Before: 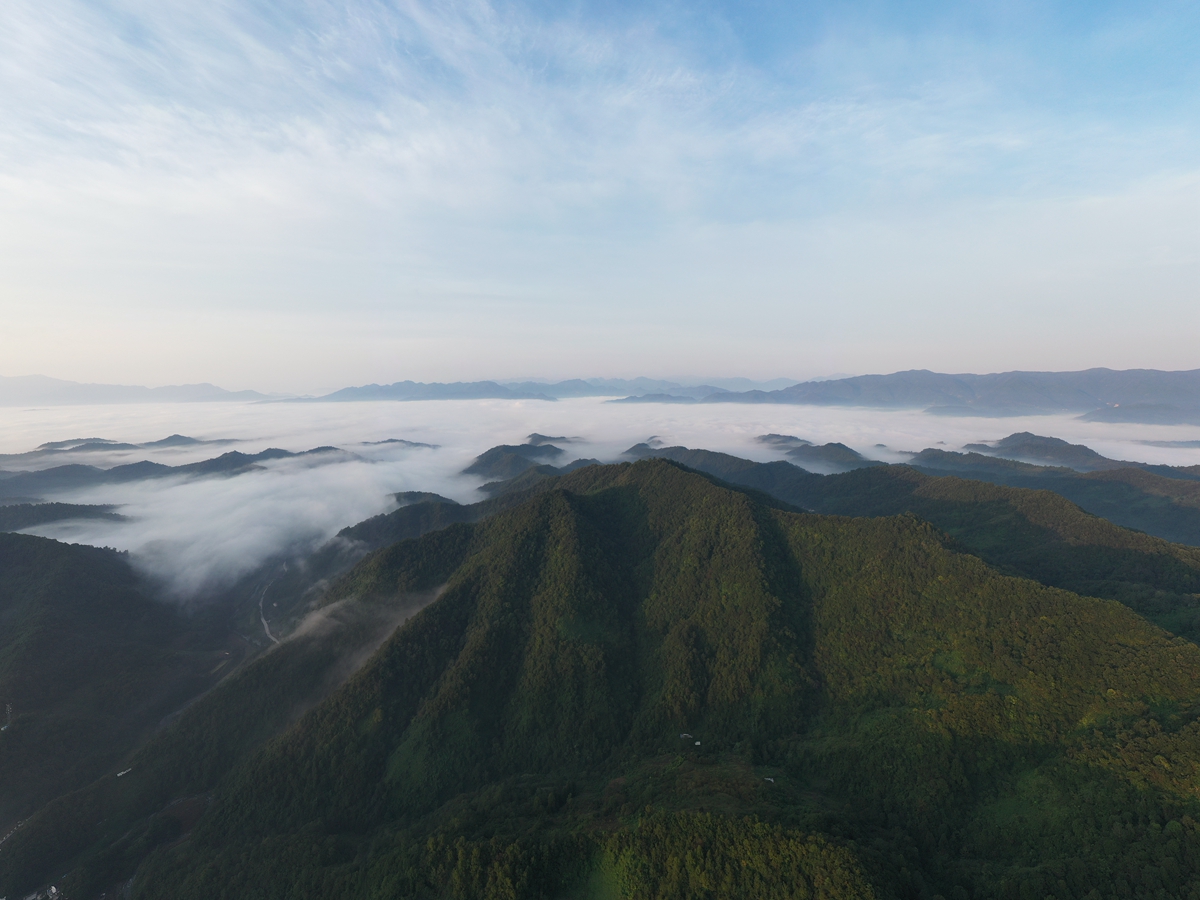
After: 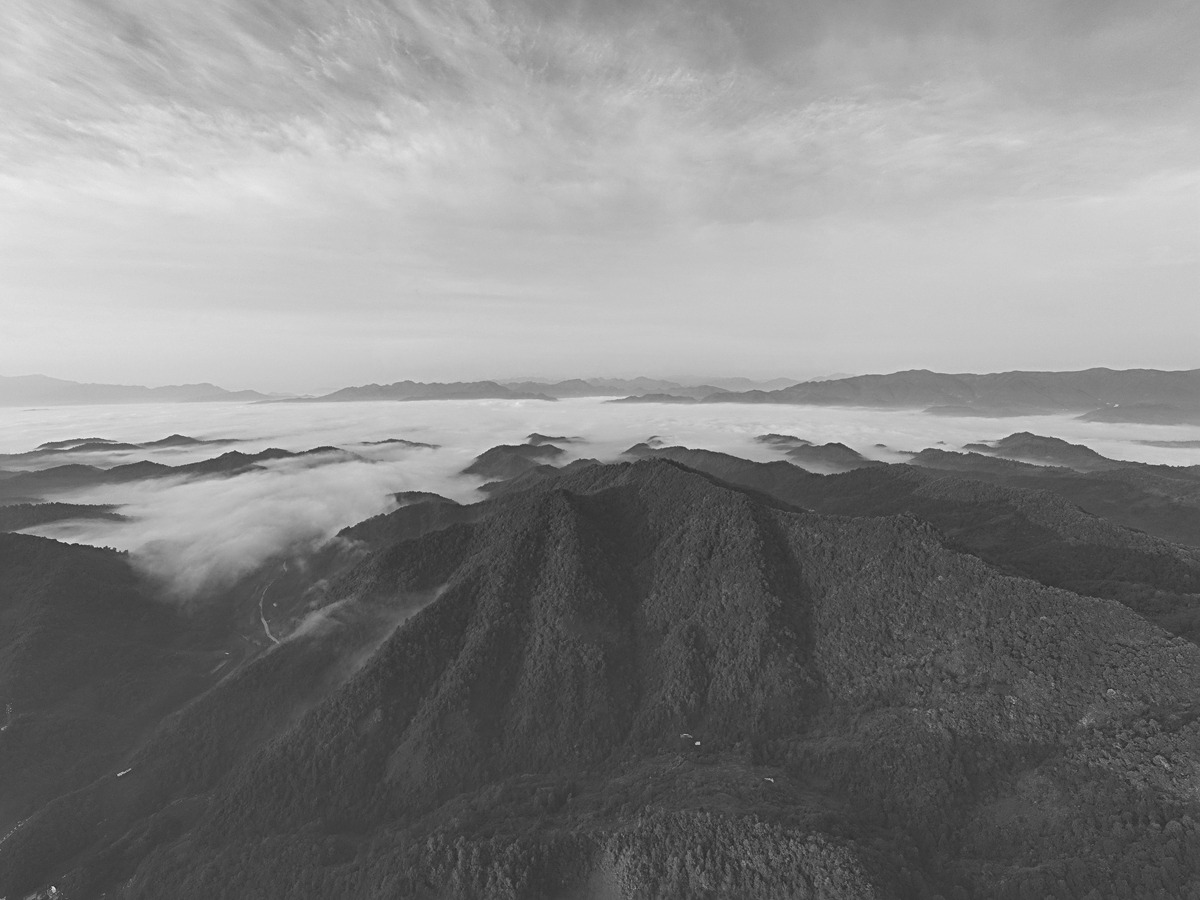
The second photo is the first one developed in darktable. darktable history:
monochrome: on, module defaults
shadows and highlights: radius 133.83, soften with gaussian
local contrast: on, module defaults
sharpen: radius 4
exposure: black level correction -0.023, exposure -0.039 EV, compensate highlight preservation false
